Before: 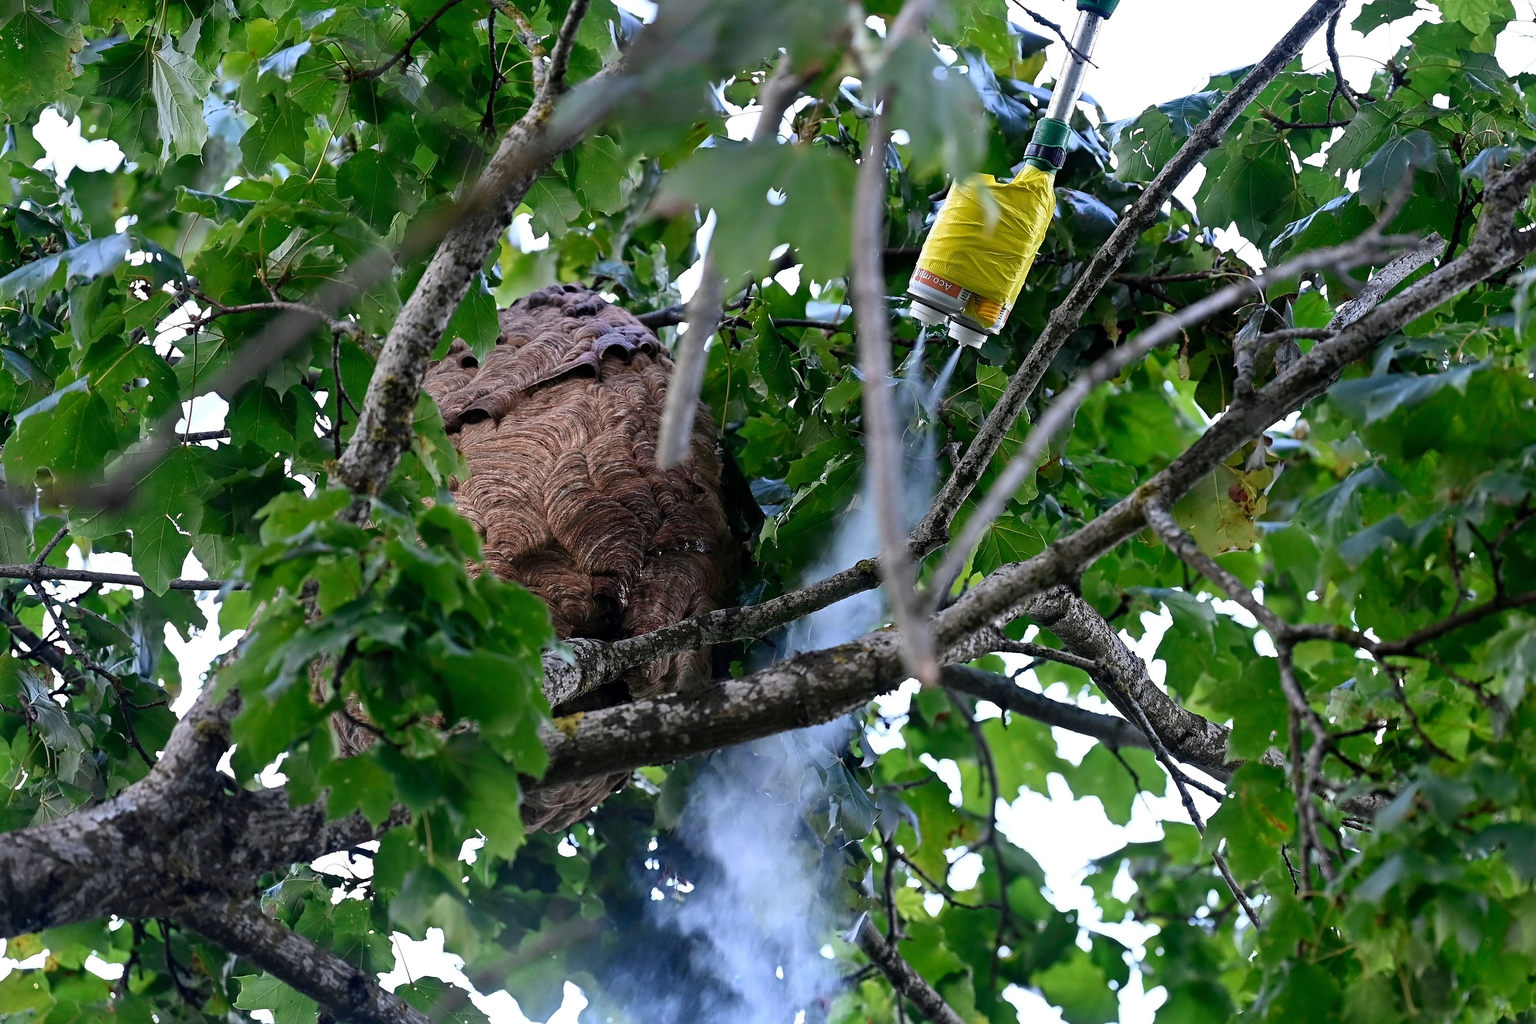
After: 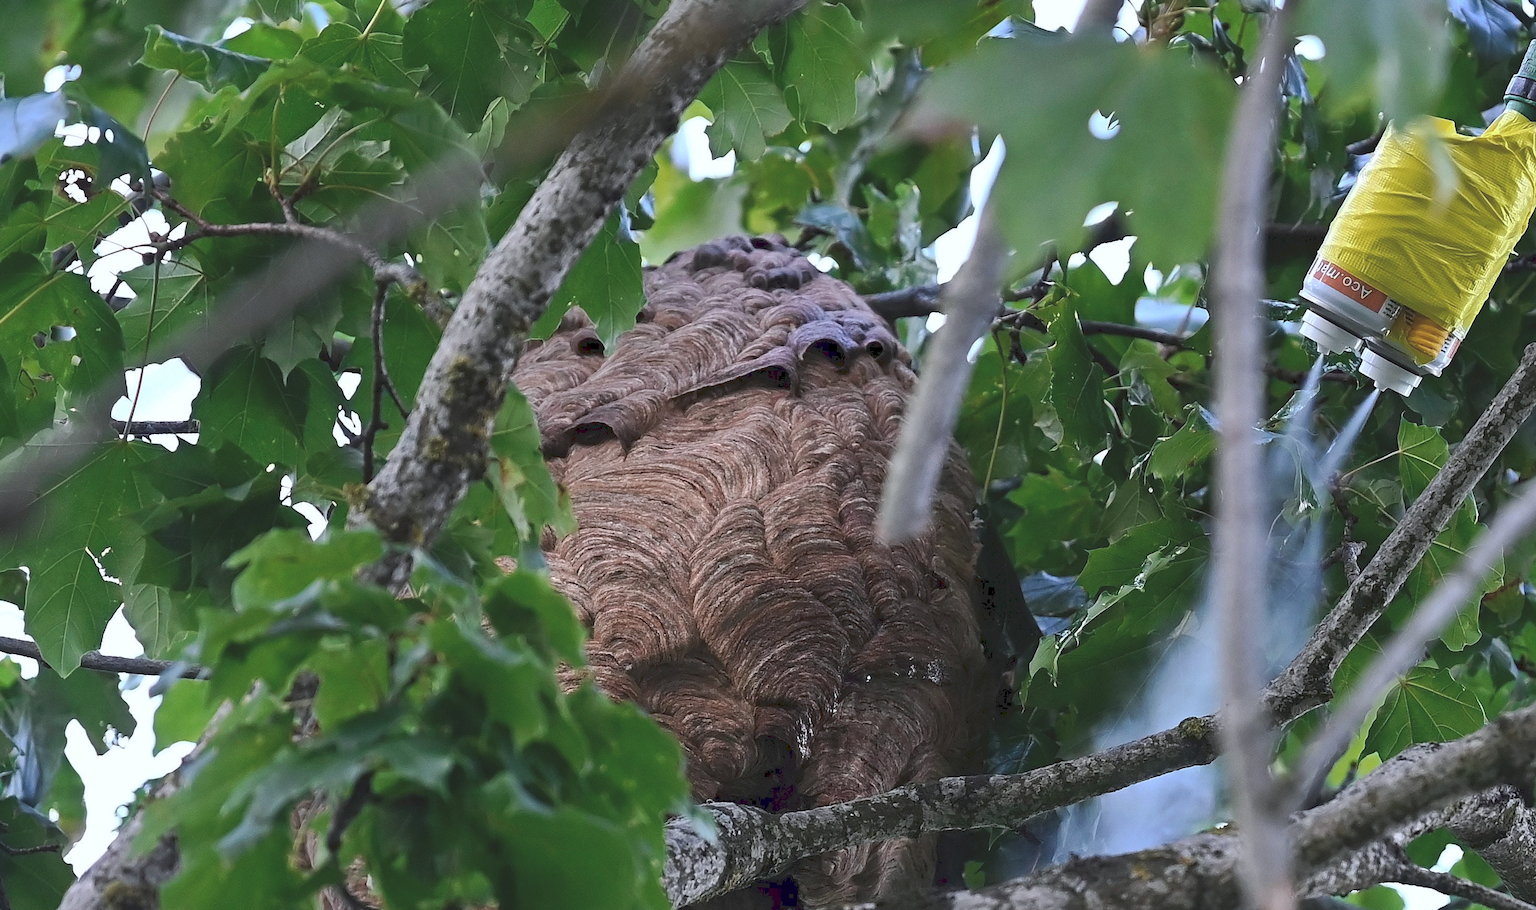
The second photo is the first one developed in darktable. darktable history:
white balance: red 0.976, blue 1.04
tone curve: curves: ch0 [(0, 0) (0.003, 0.125) (0.011, 0.139) (0.025, 0.155) (0.044, 0.174) (0.069, 0.192) (0.1, 0.211) (0.136, 0.234) (0.177, 0.262) (0.224, 0.296) (0.277, 0.337) (0.335, 0.385) (0.399, 0.436) (0.468, 0.5) (0.543, 0.573) (0.623, 0.644) (0.709, 0.713) (0.801, 0.791) (0.898, 0.881) (1, 1)], preserve colors none
crop and rotate: angle -4.99°, left 2.122%, top 6.945%, right 27.566%, bottom 30.519%
